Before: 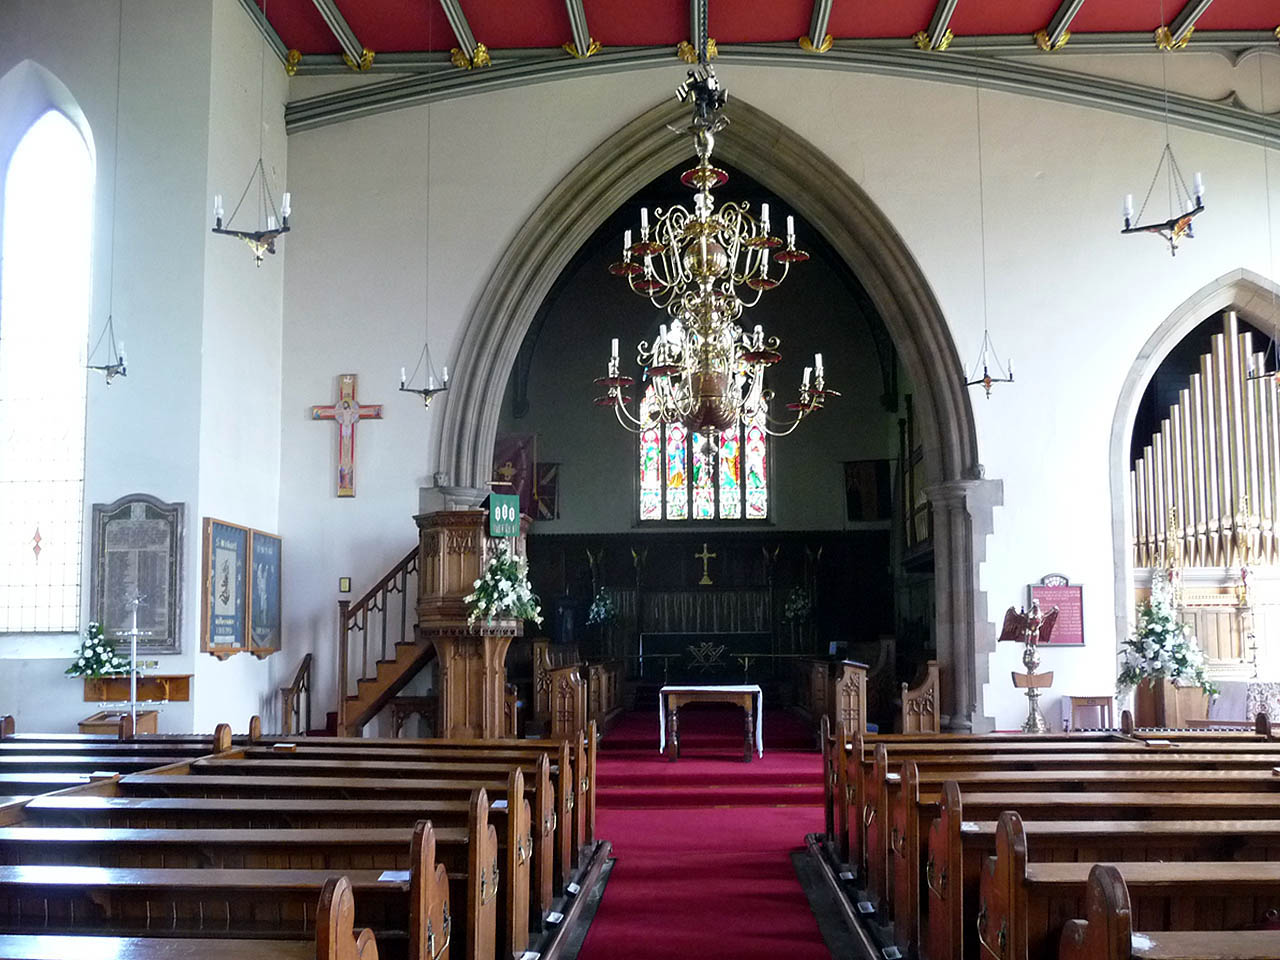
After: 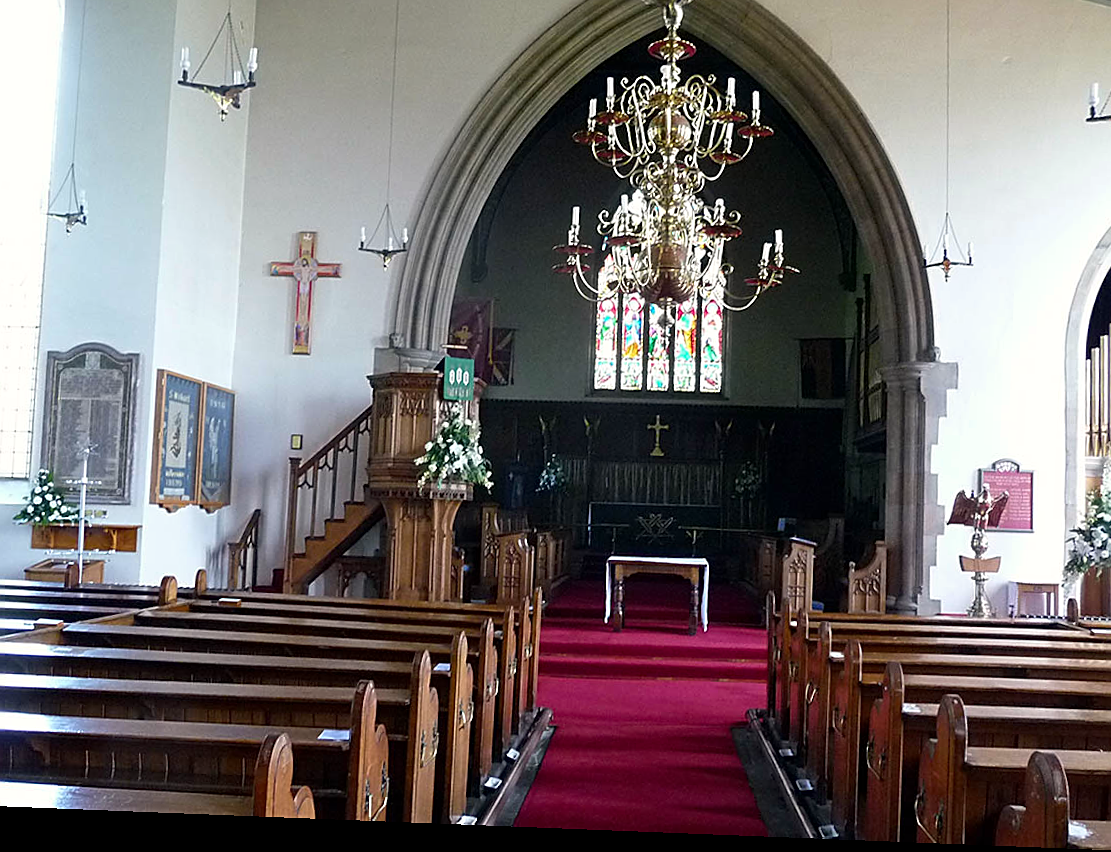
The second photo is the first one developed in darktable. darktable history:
white balance: red 1.009, blue 0.985
sharpen: on, module defaults
contrast brightness saturation: contrast 0.04, saturation 0.07
rotate and perspective: rotation 2.27°, automatic cropping off
crop and rotate: left 4.842%, top 15.51%, right 10.668%
